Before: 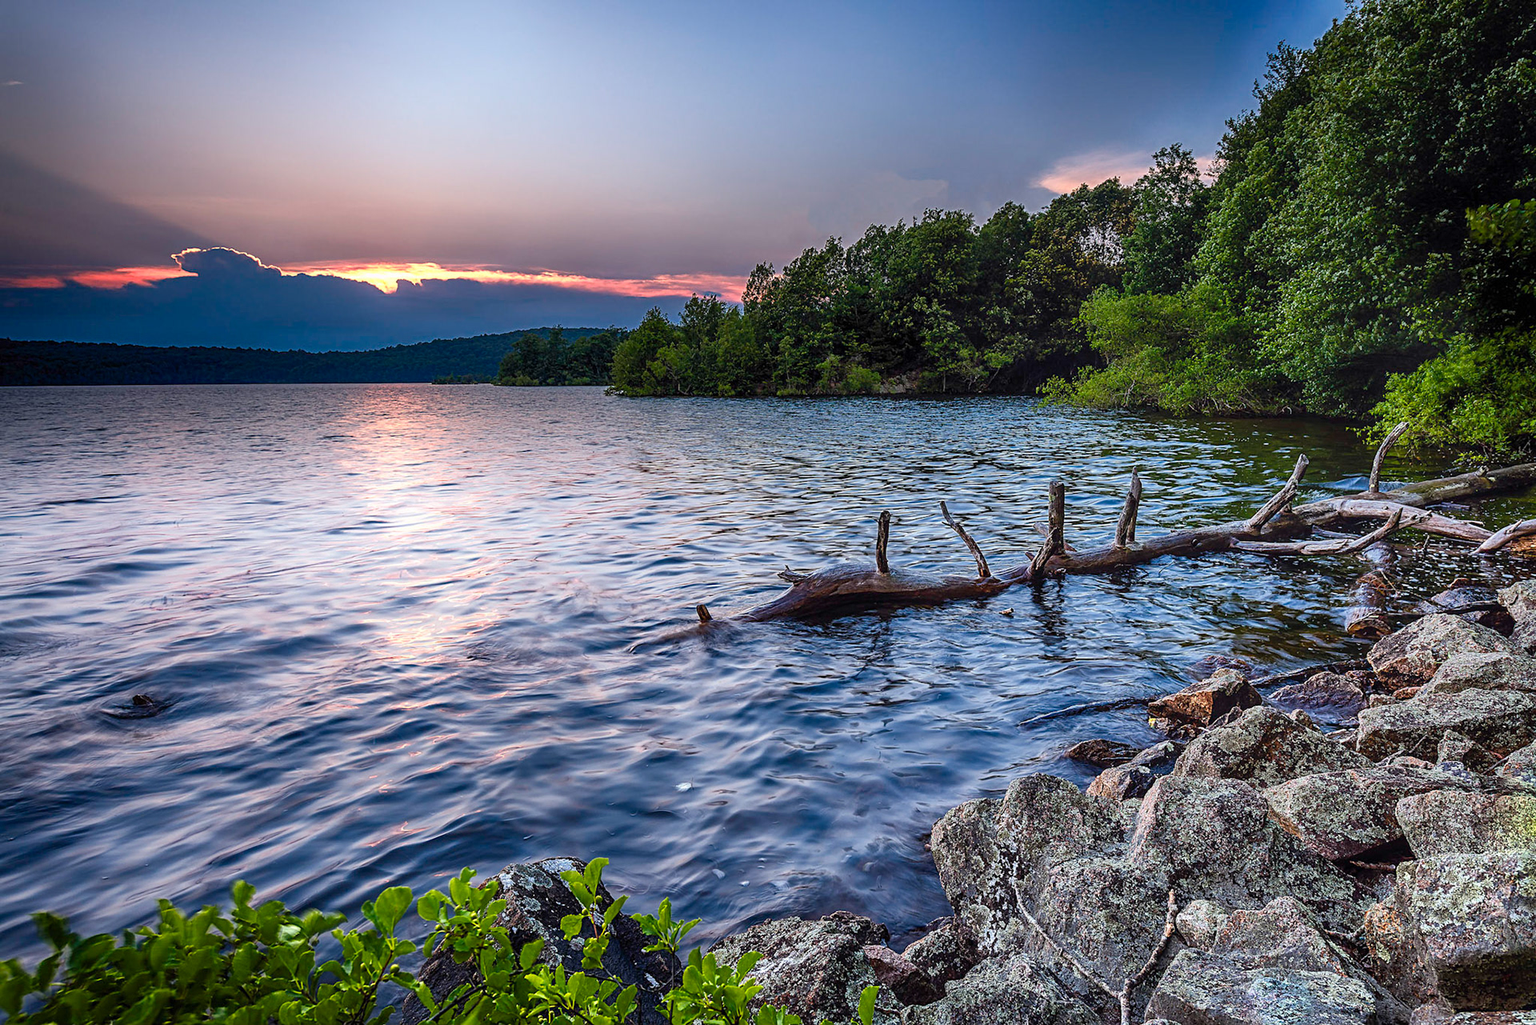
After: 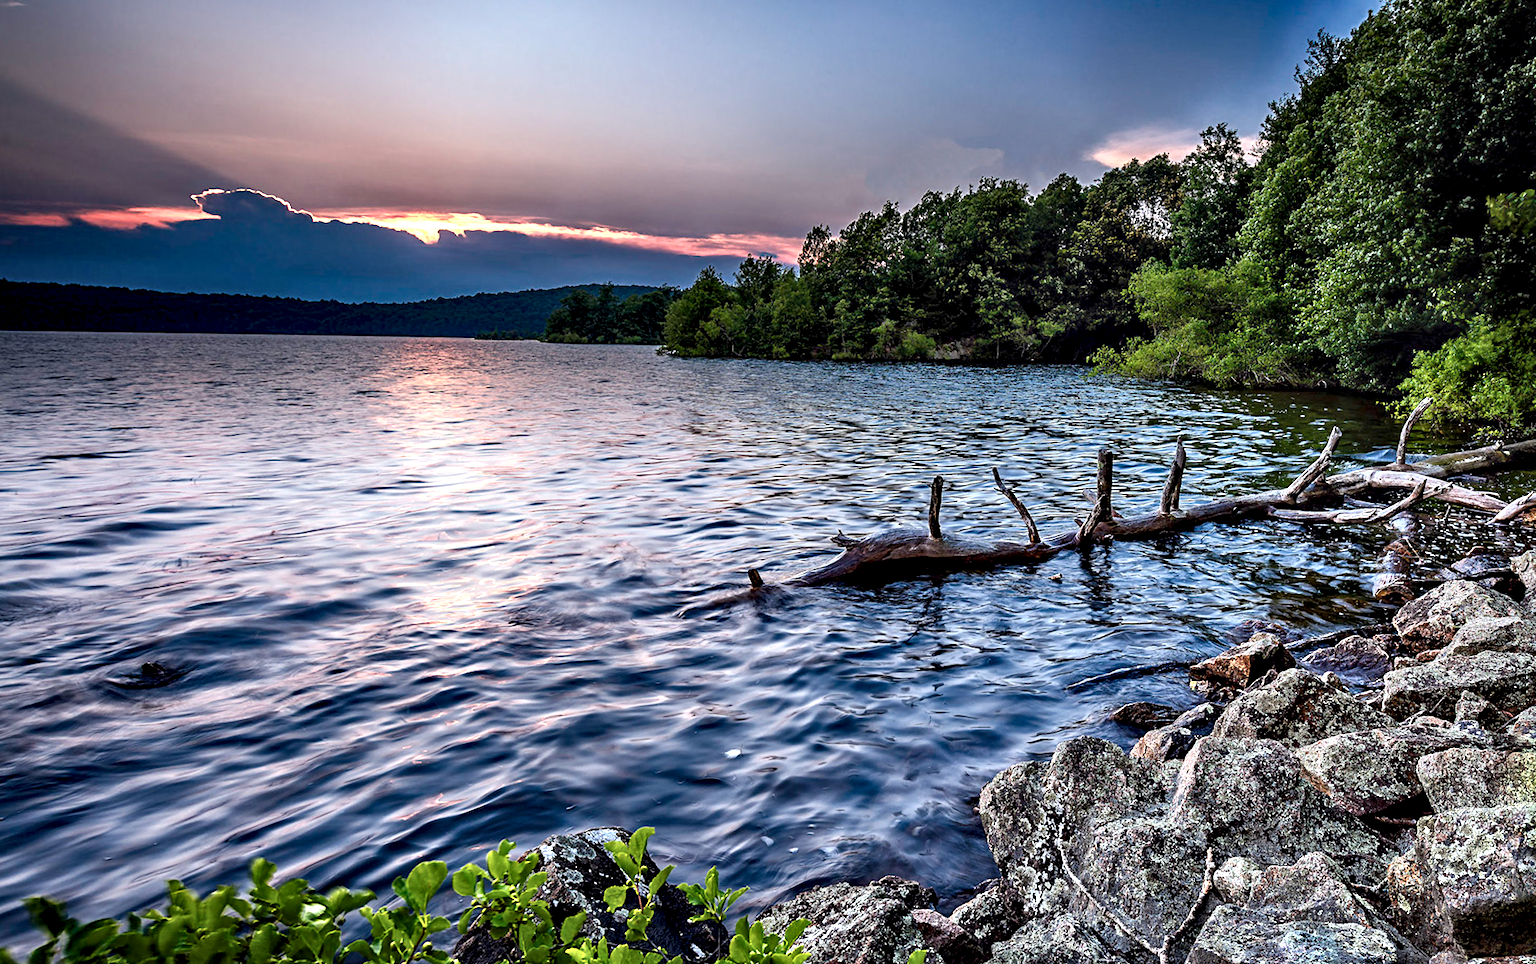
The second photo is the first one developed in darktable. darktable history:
contrast equalizer: y [[0.511, 0.558, 0.631, 0.632, 0.559, 0.512], [0.5 ×6], [0.5 ×6], [0 ×6], [0 ×6]]
rotate and perspective: rotation 0.679°, lens shift (horizontal) 0.136, crop left 0.009, crop right 0.991, crop top 0.078, crop bottom 0.95
